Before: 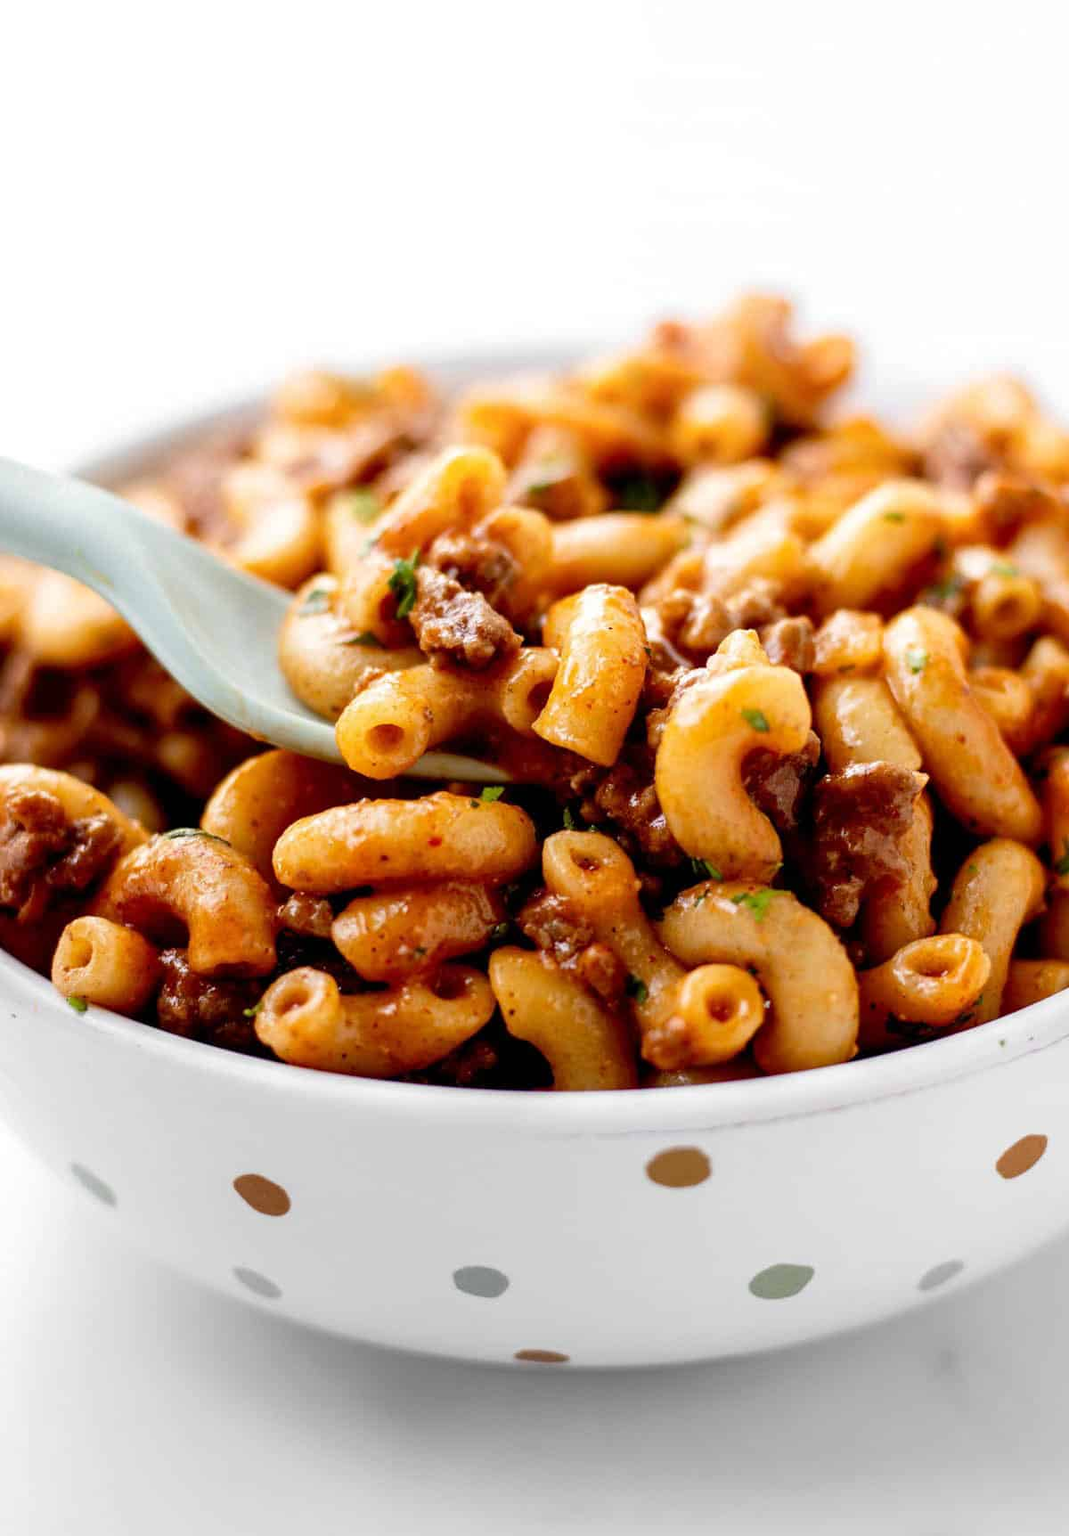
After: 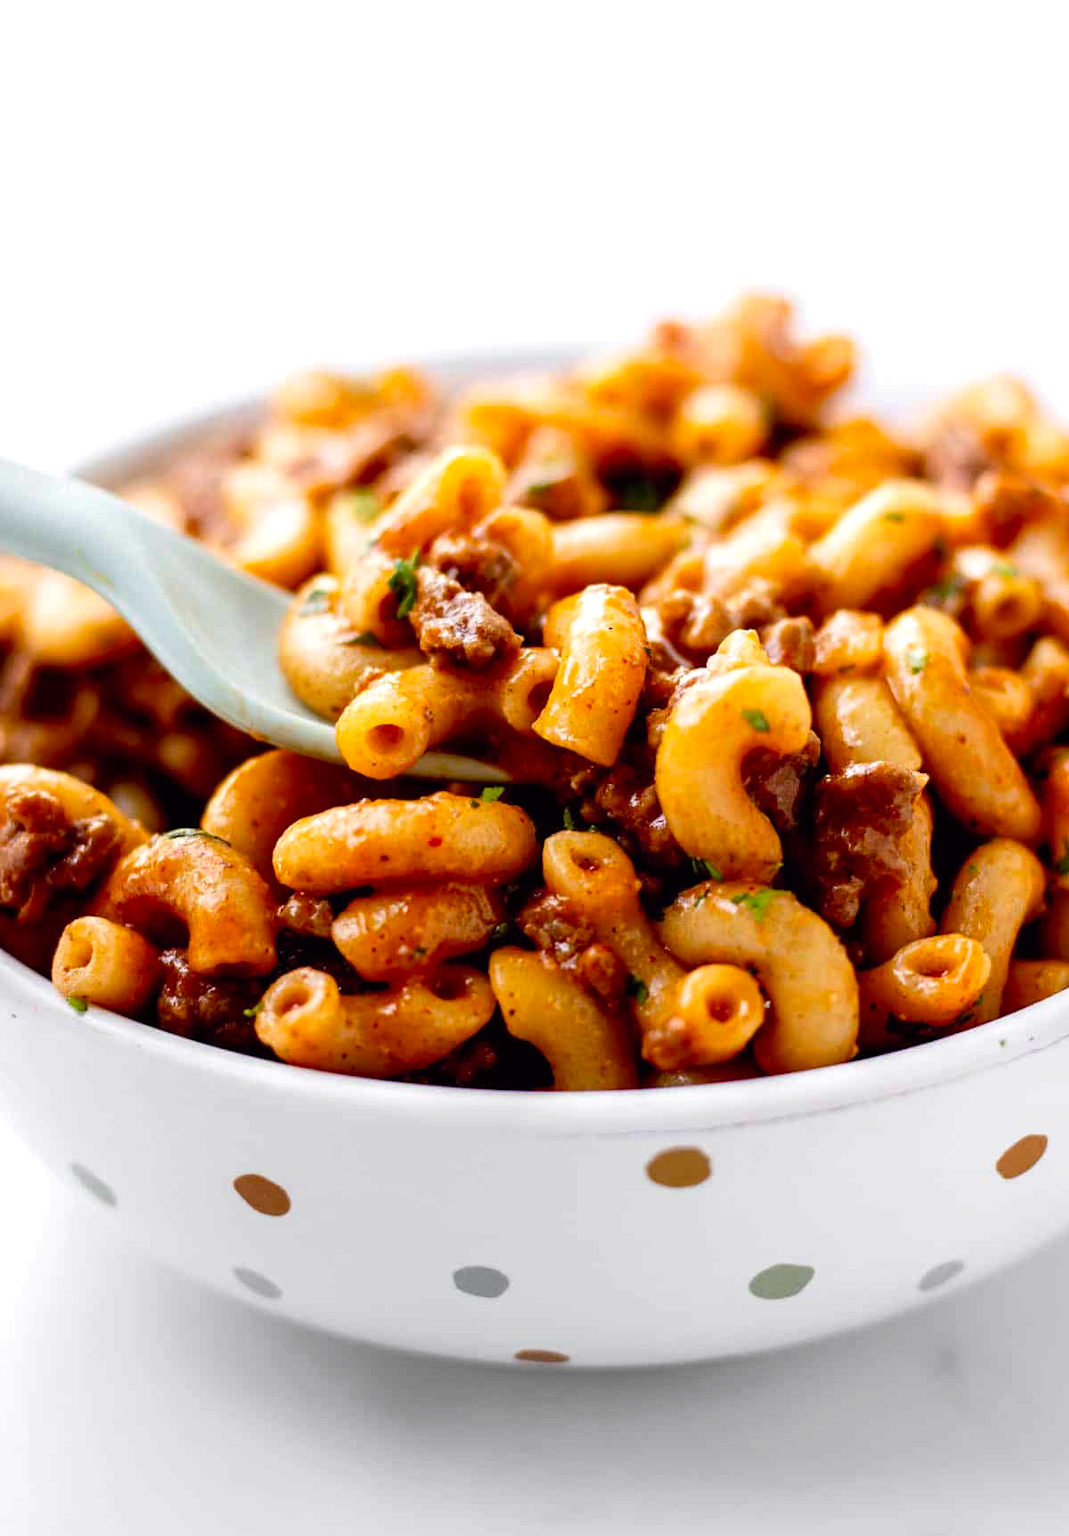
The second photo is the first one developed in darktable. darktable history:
color balance: lift [1, 1, 0.999, 1.001], gamma [1, 1.003, 1.005, 0.995], gain [1, 0.992, 0.988, 1.012], contrast 5%, output saturation 110%
exposure: compensate highlight preservation false
